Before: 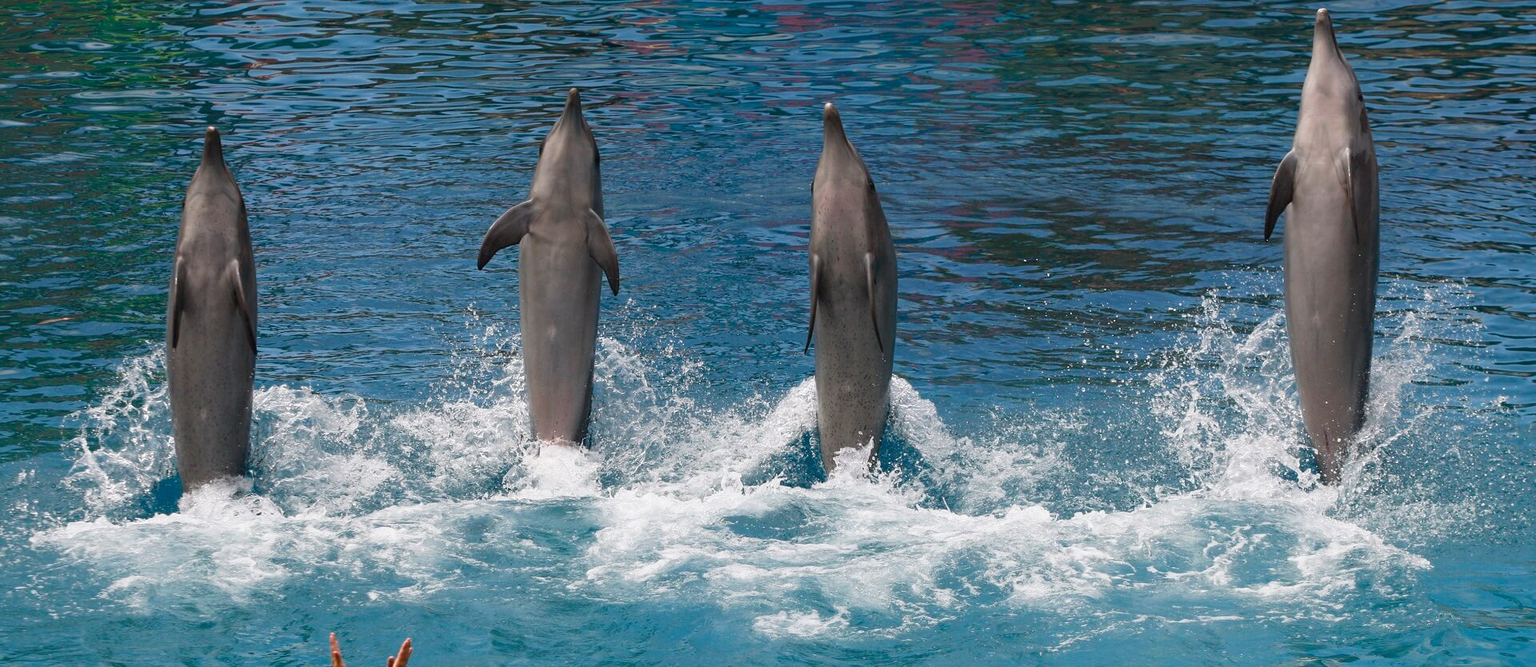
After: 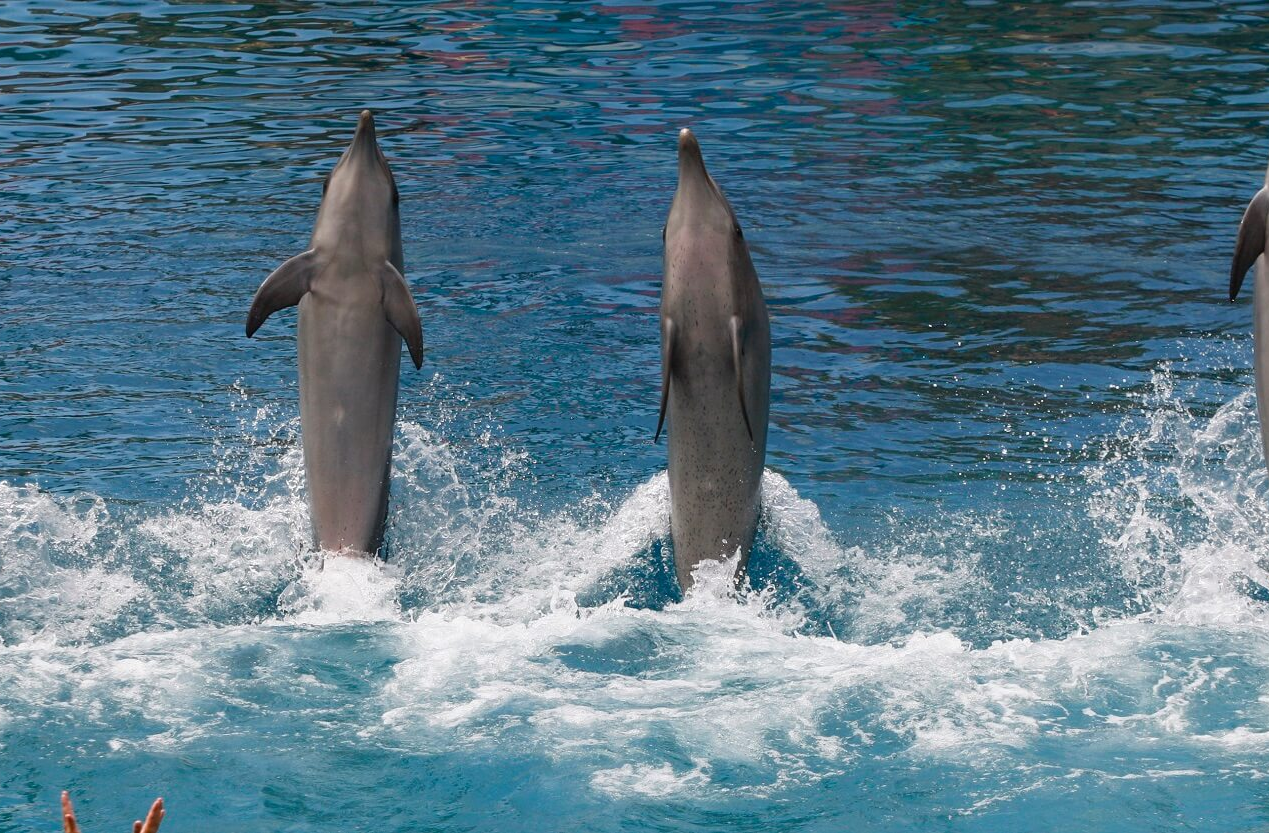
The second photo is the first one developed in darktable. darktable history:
crop and rotate: left 18.33%, right 15.542%
